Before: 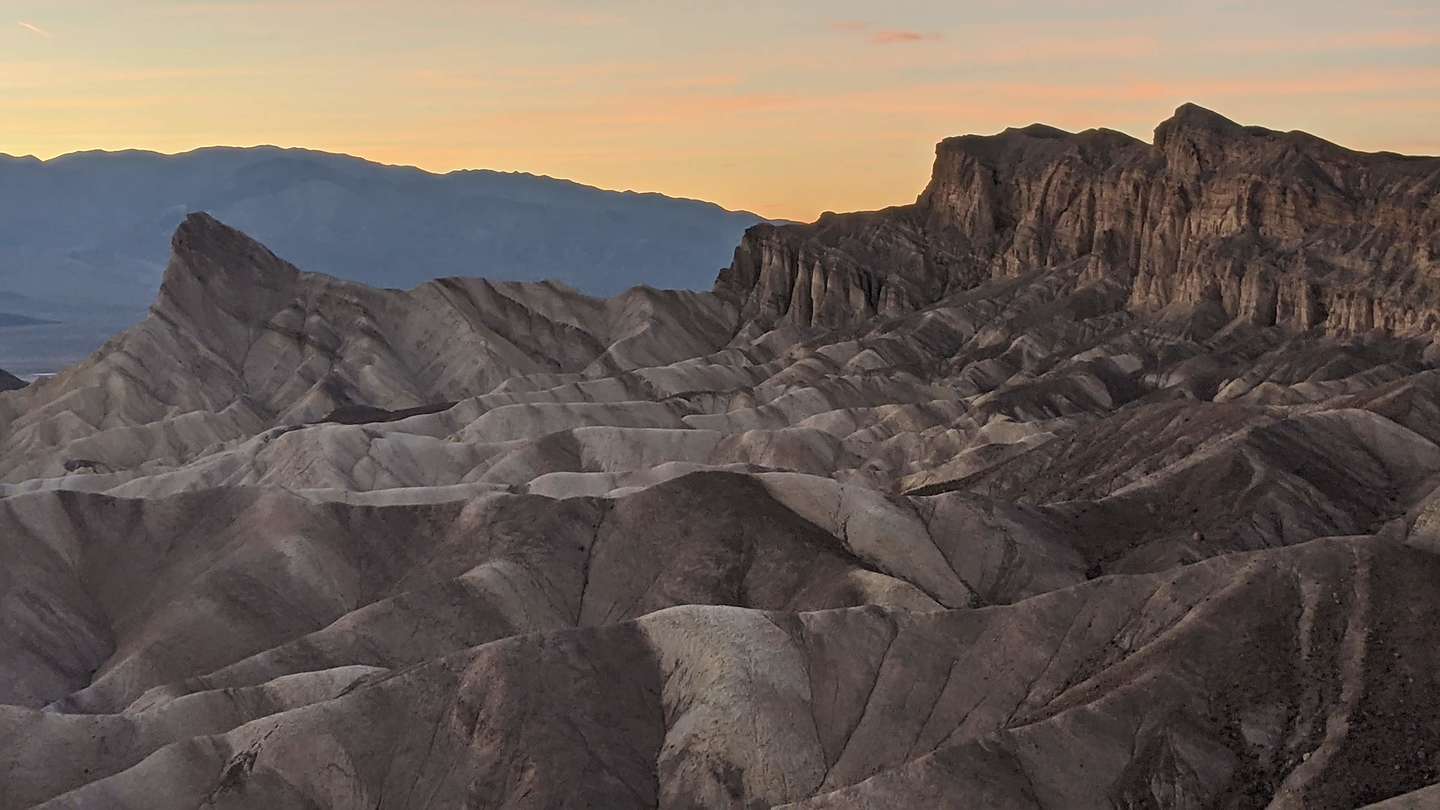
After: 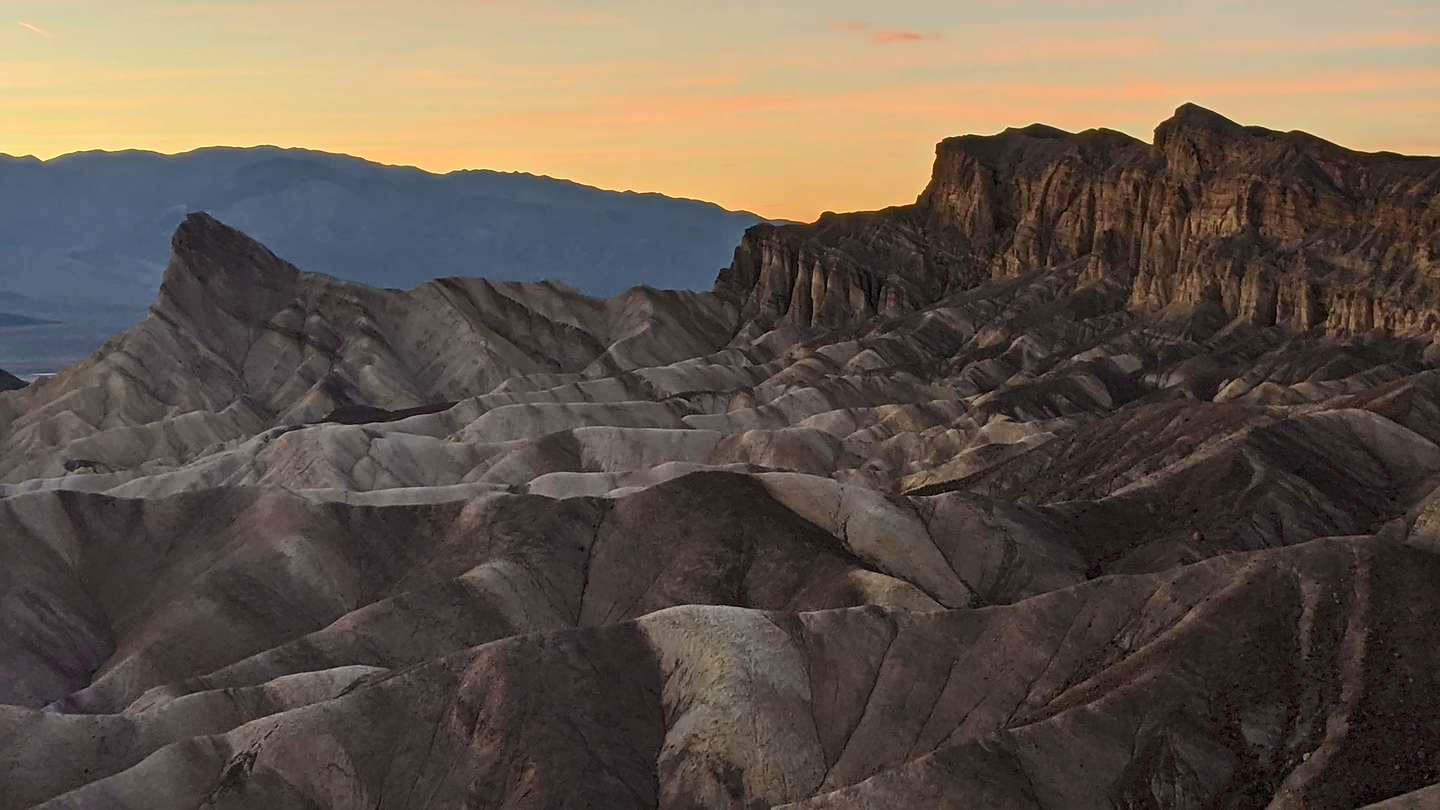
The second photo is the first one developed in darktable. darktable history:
color calibration: illuminant same as pipeline (D50), adaptation none (bypass), gamut compression 1.72
tone curve: curves: ch0 [(0, 0) (0.227, 0.17) (0.766, 0.774) (1, 1)]; ch1 [(0, 0) (0.114, 0.127) (0.437, 0.452) (0.498, 0.495) (0.579, 0.602) (1, 1)]; ch2 [(0, 0) (0.233, 0.259) (0.493, 0.492) (0.568, 0.596) (1, 1)], color space Lab, independent channels, preserve colors none
